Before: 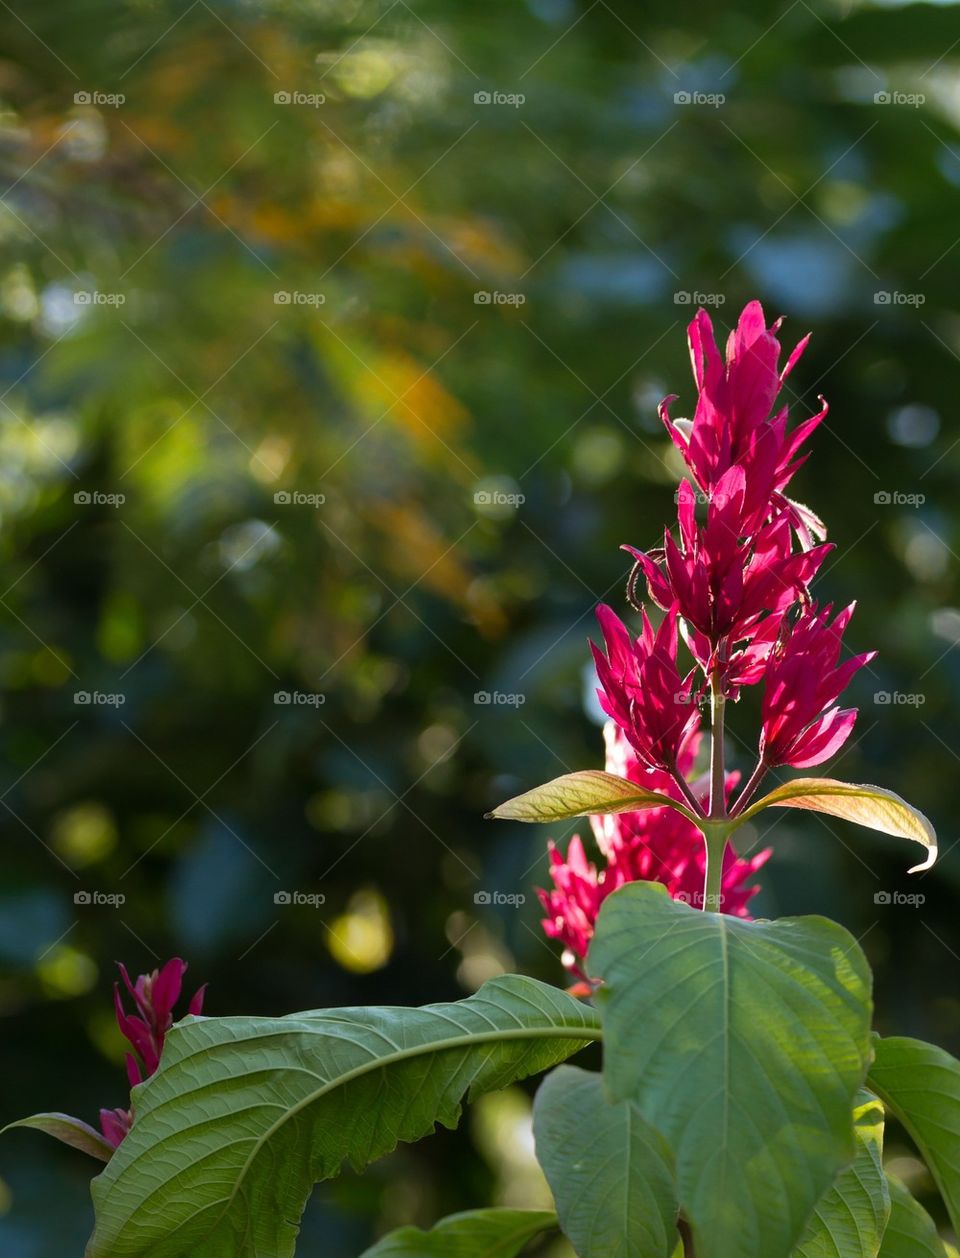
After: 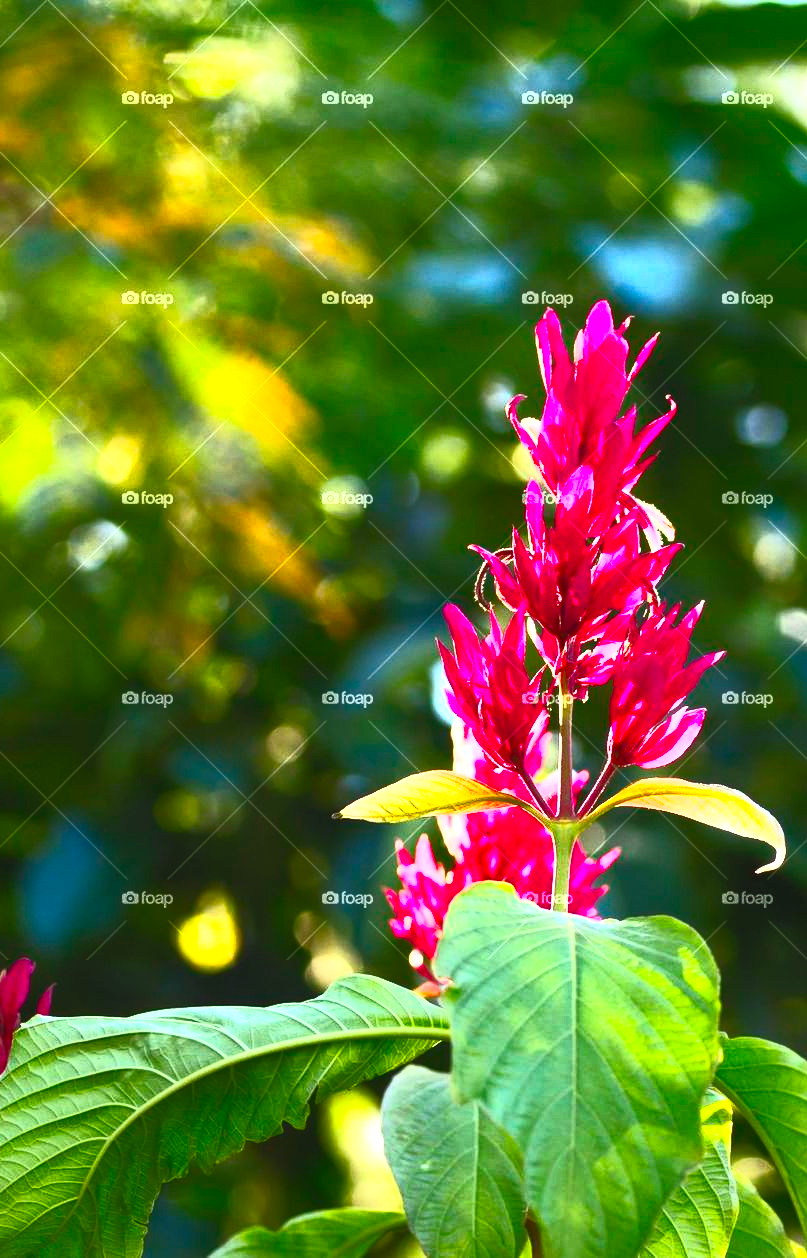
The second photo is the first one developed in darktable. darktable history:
crop: left 15.867%
base curve: curves: ch0 [(0, 0) (0.262, 0.32) (0.722, 0.705) (1, 1)], preserve colors none
levels: mode automatic, levels [0.026, 0.507, 0.987]
contrast brightness saturation: contrast 0.998, brightness 0.999, saturation 0.992
local contrast: highlights 104%, shadows 102%, detail 119%, midtone range 0.2
